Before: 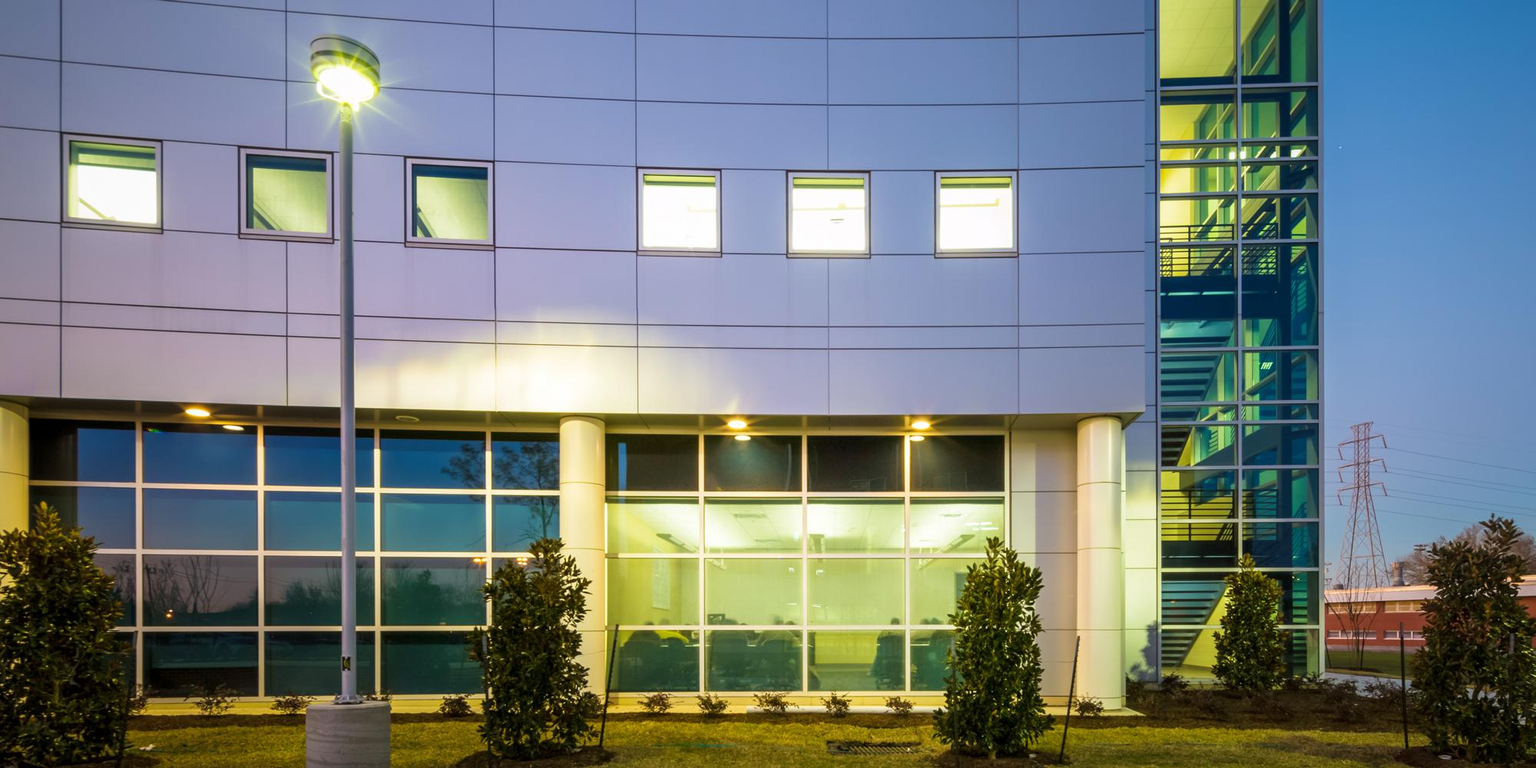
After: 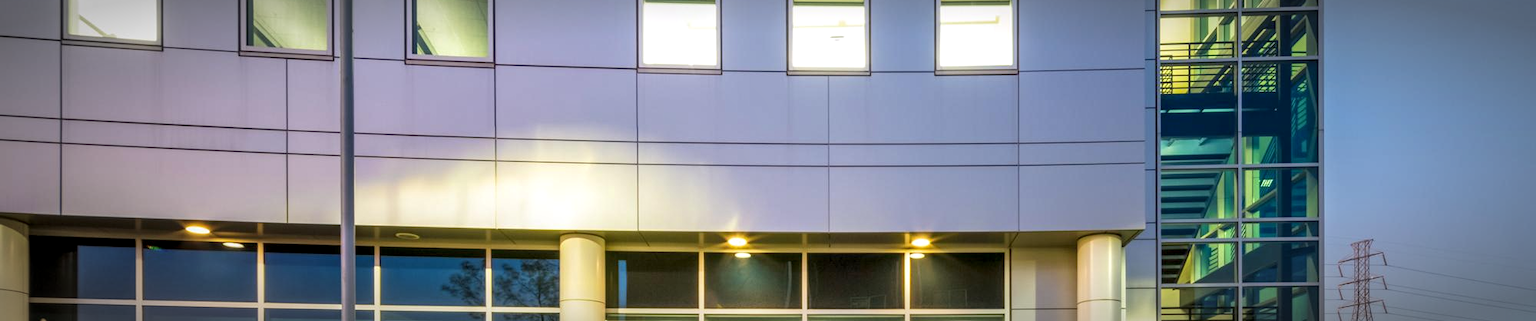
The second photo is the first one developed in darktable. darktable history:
vignetting: automatic ratio true
local contrast: detail 130%
crop and rotate: top 23.84%, bottom 34.294%
